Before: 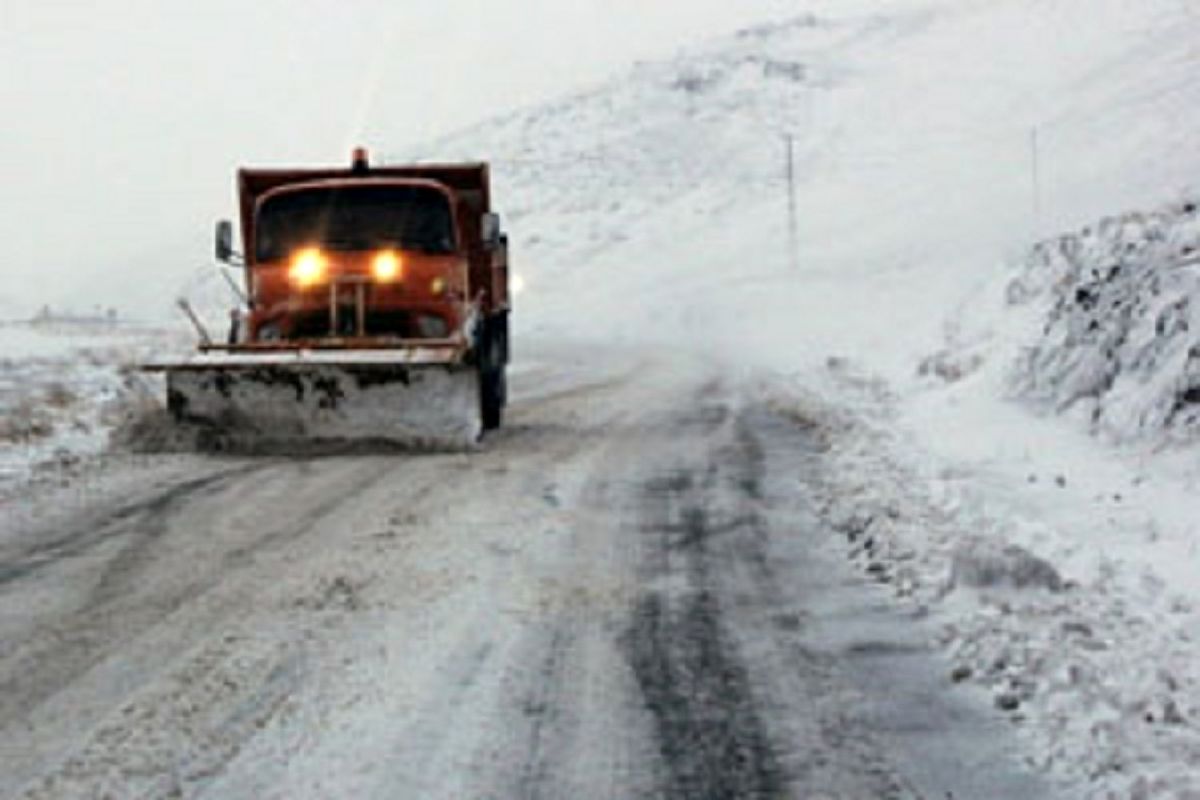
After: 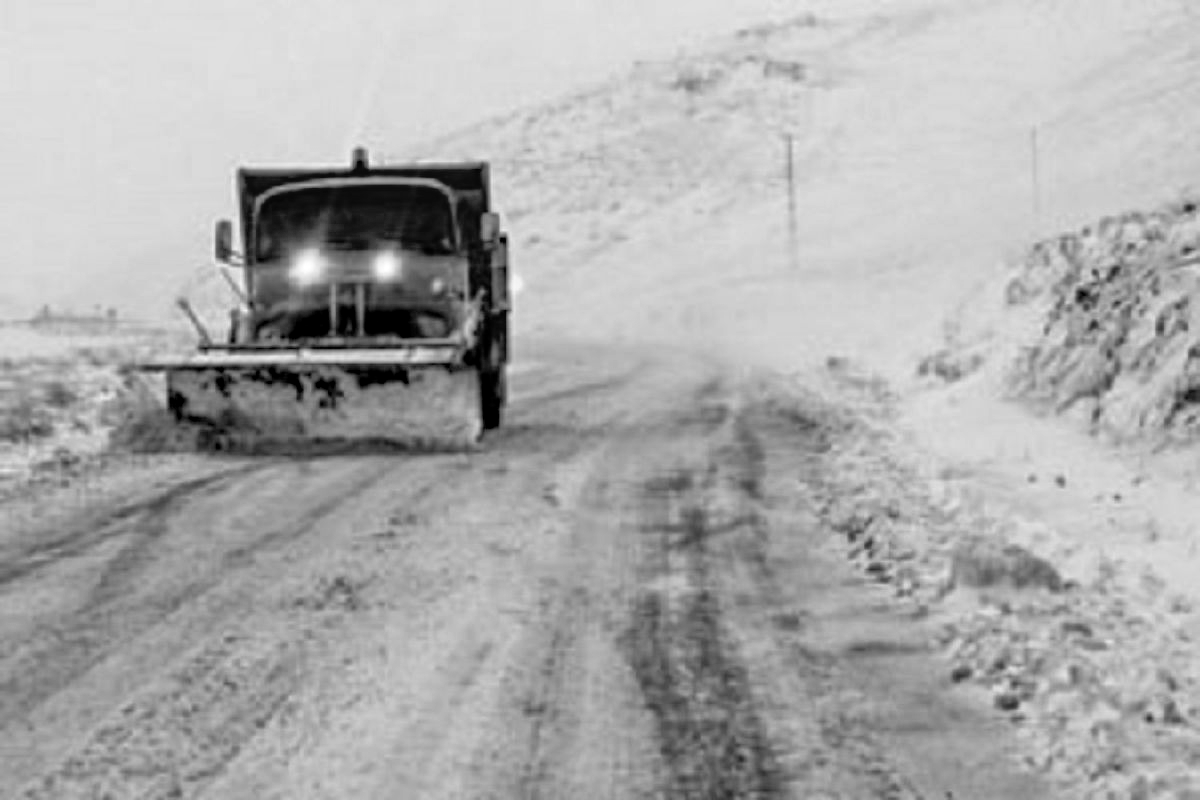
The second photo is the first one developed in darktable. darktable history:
local contrast: on, module defaults
color calibration: output gray [0.246, 0.254, 0.501, 0], gray › normalize channels true, illuminant same as pipeline (D50), adaptation XYZ, x 0.346, y 0.359, gamut compression 0
tone equalizer: -7 EV 0.15 EV, -6 EV 0.6 EV, -5 EV 1.15 EV, -4 EV 1.33 EV, -3 EV 1.15 EV, -2 EV 0.6 EV, -1 EV 0.15 EV, mask exposure compensation -0.5 EV
